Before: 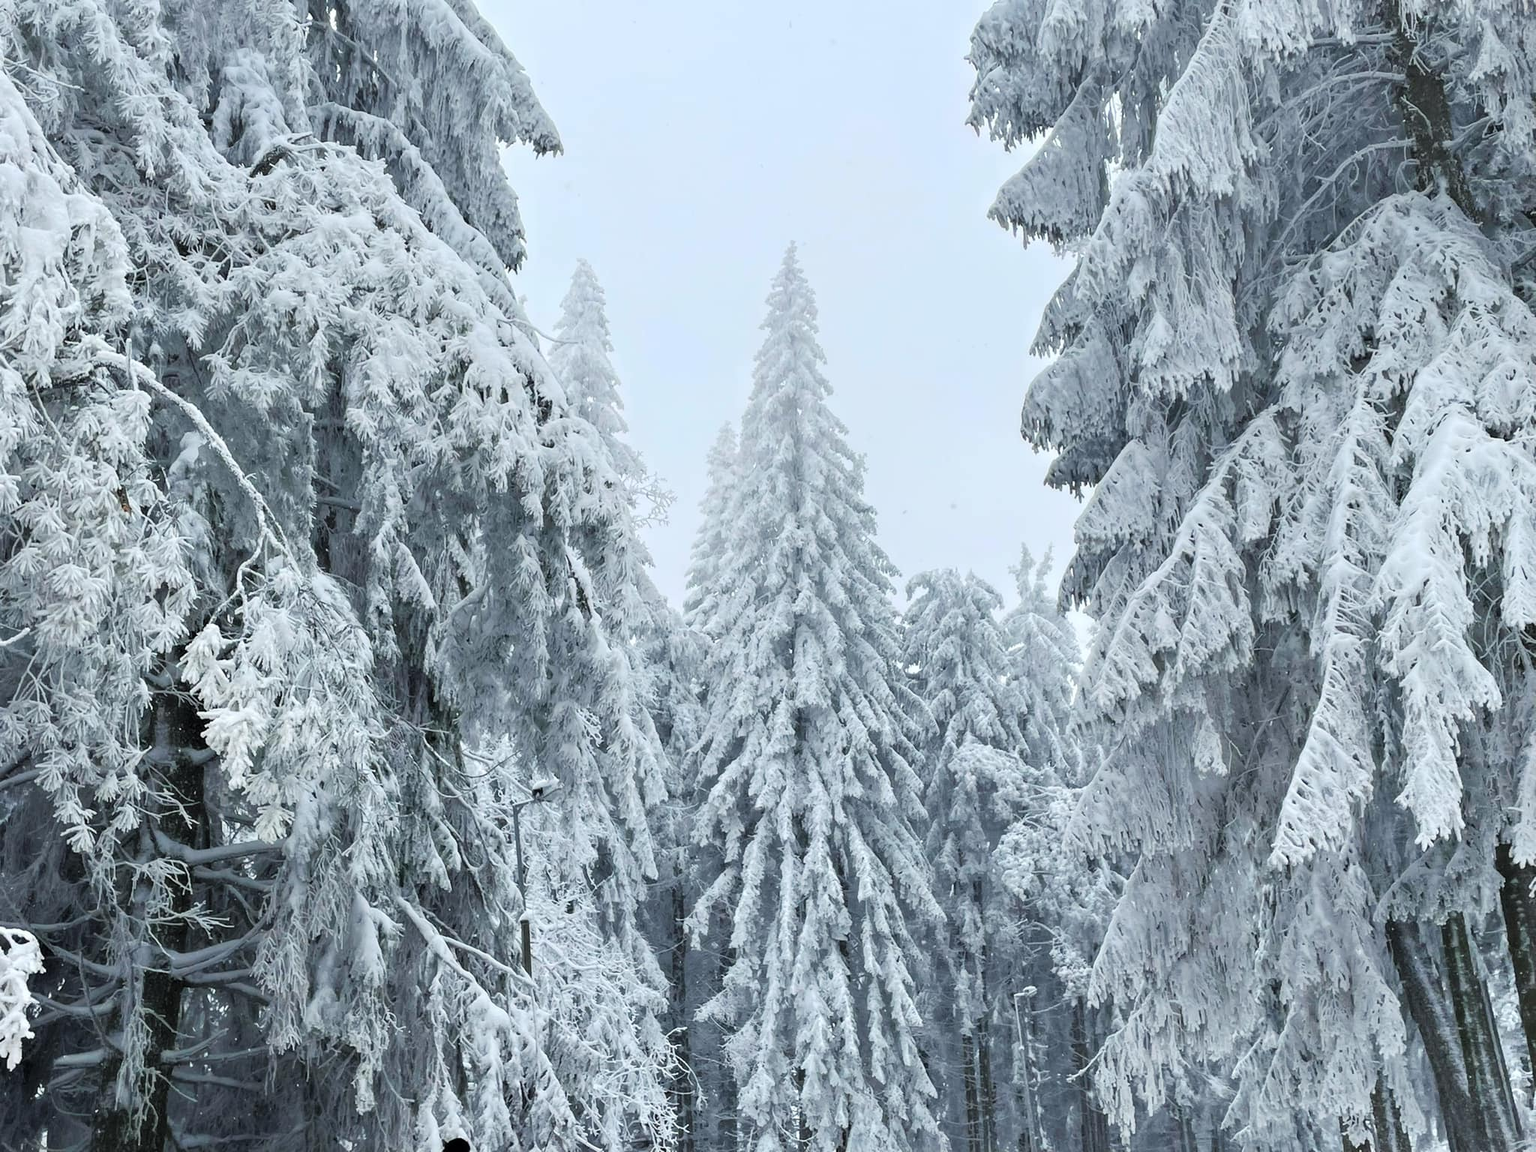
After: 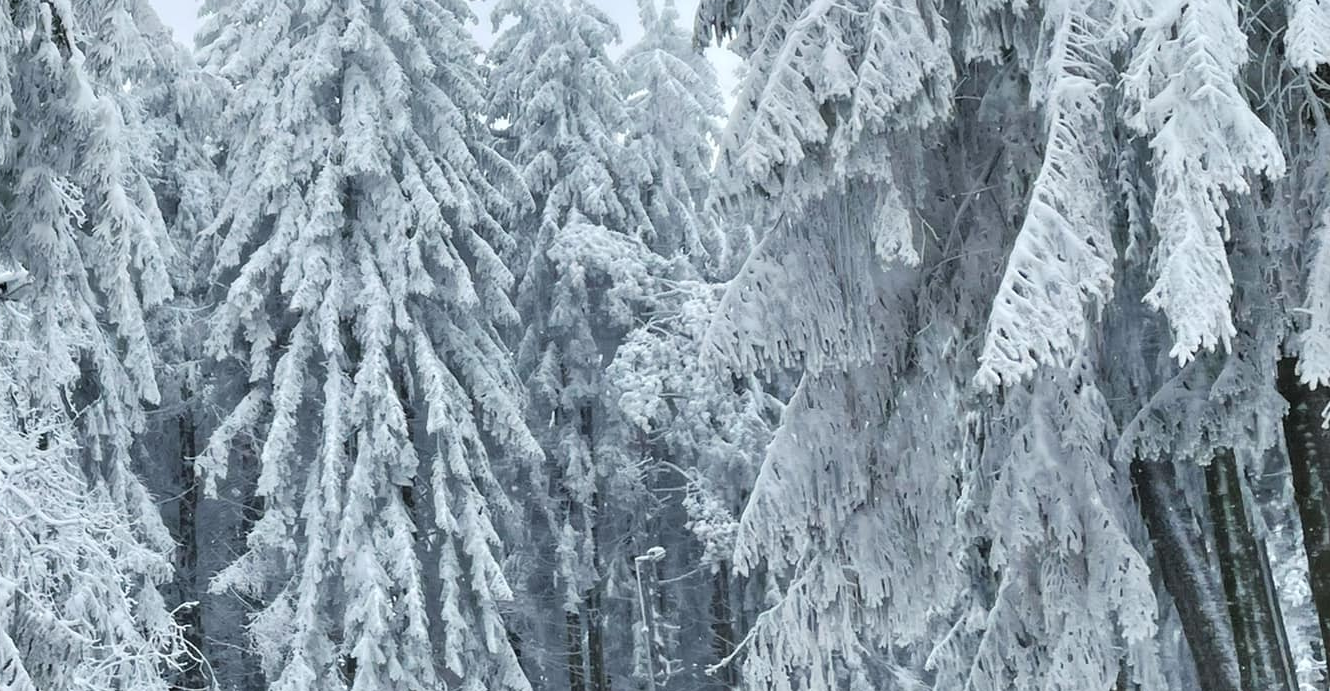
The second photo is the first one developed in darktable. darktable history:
crop and rotate: left 35.021%, top 50.061%, bottom 4.951%
